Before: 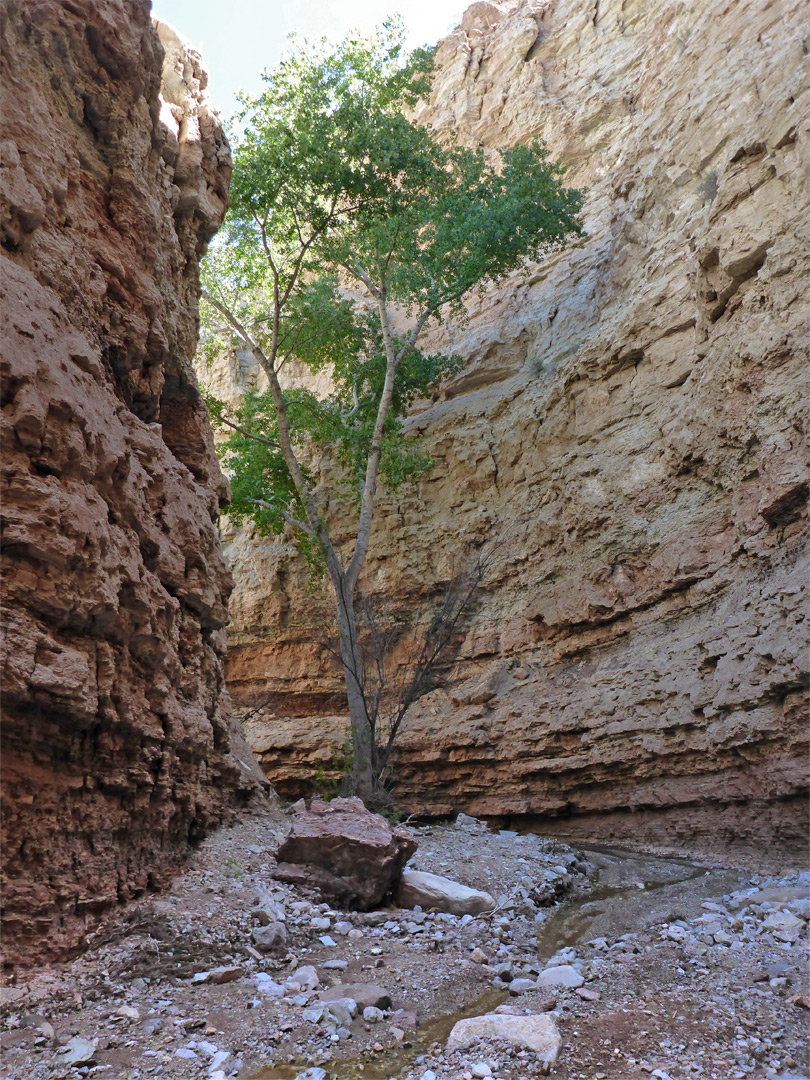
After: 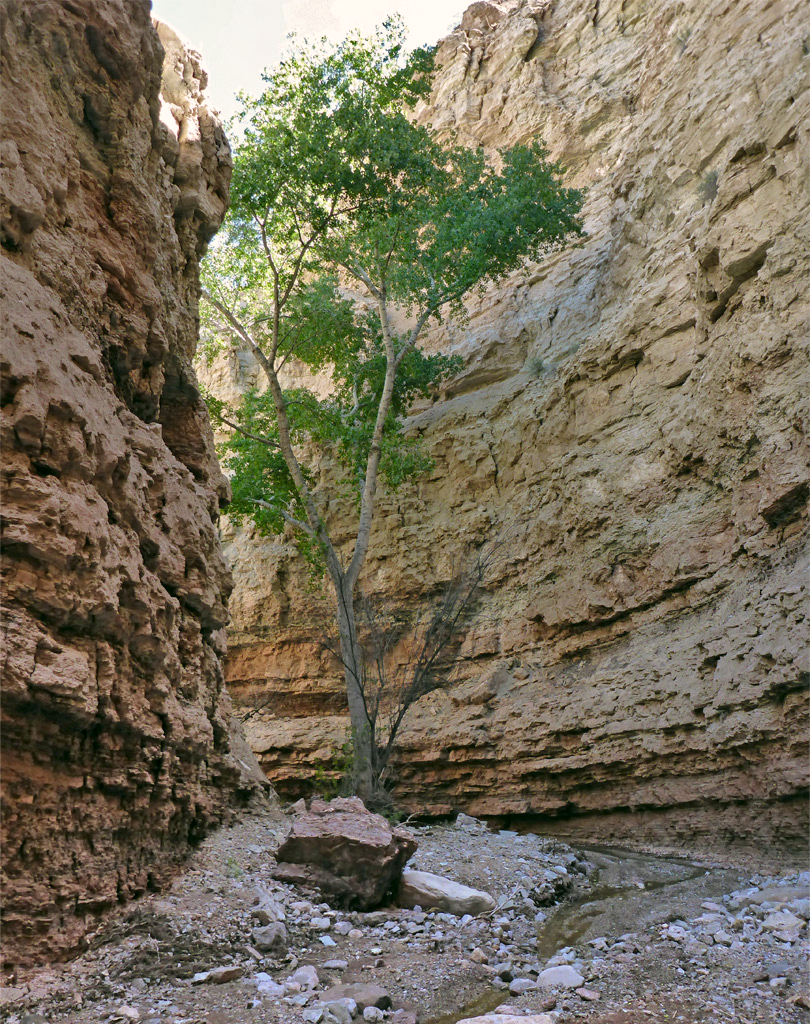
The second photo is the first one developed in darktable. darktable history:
shadows and highlights: shadows 60, highlights -60.23, soften with gaussian
color correction: highlights a* 4.02, highlights b* 4.98, shadows a* -7.55, shadows b* 4.98
crop and rotate: top 0%, bottom 5.097%
